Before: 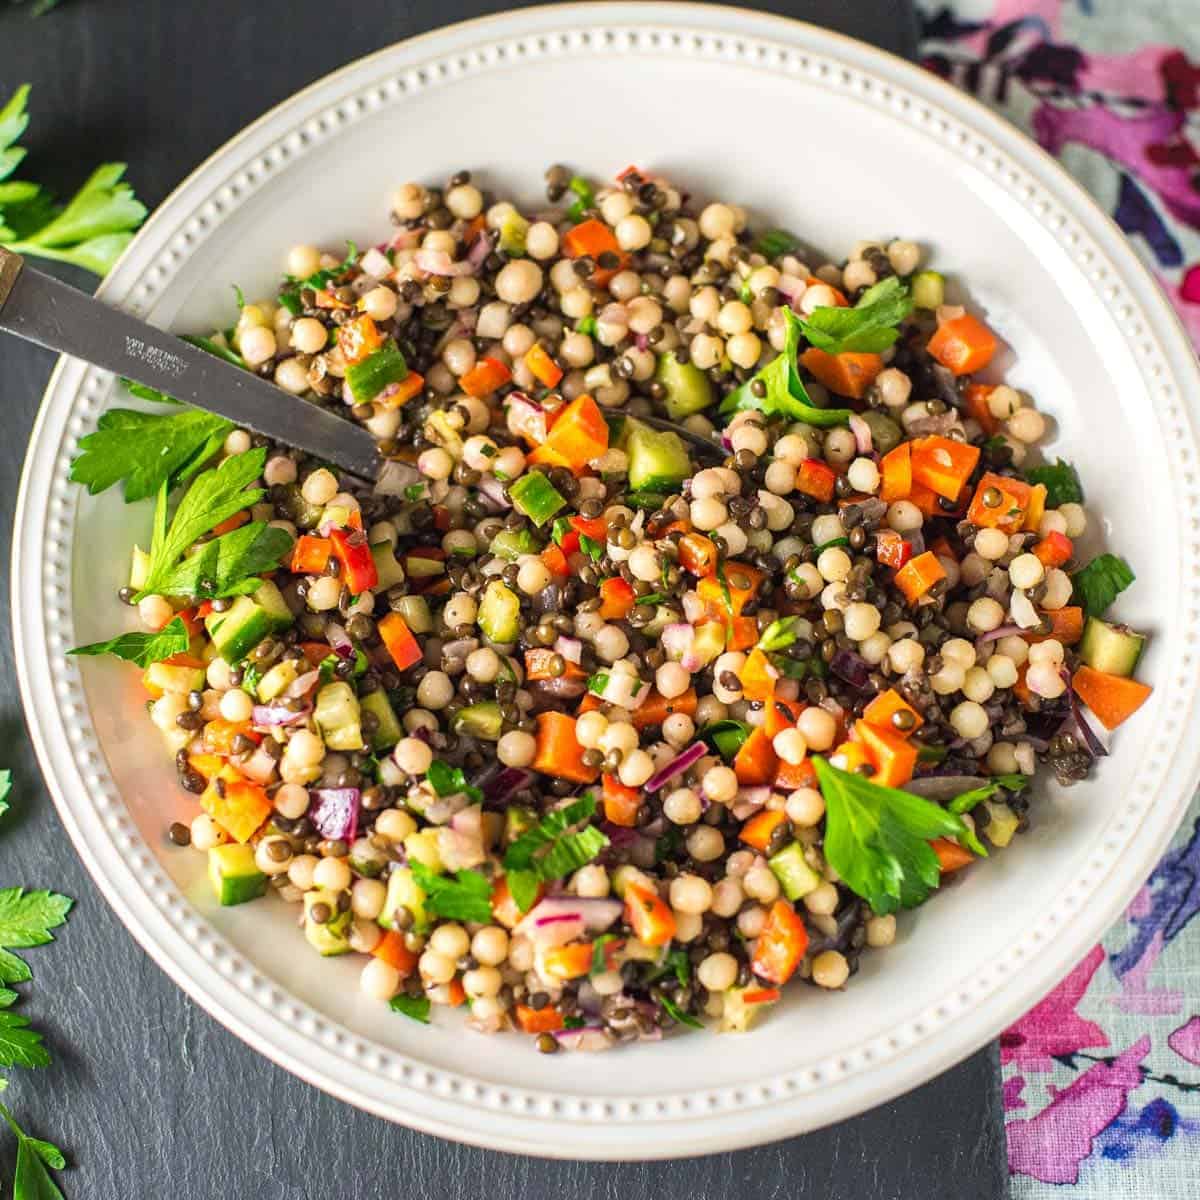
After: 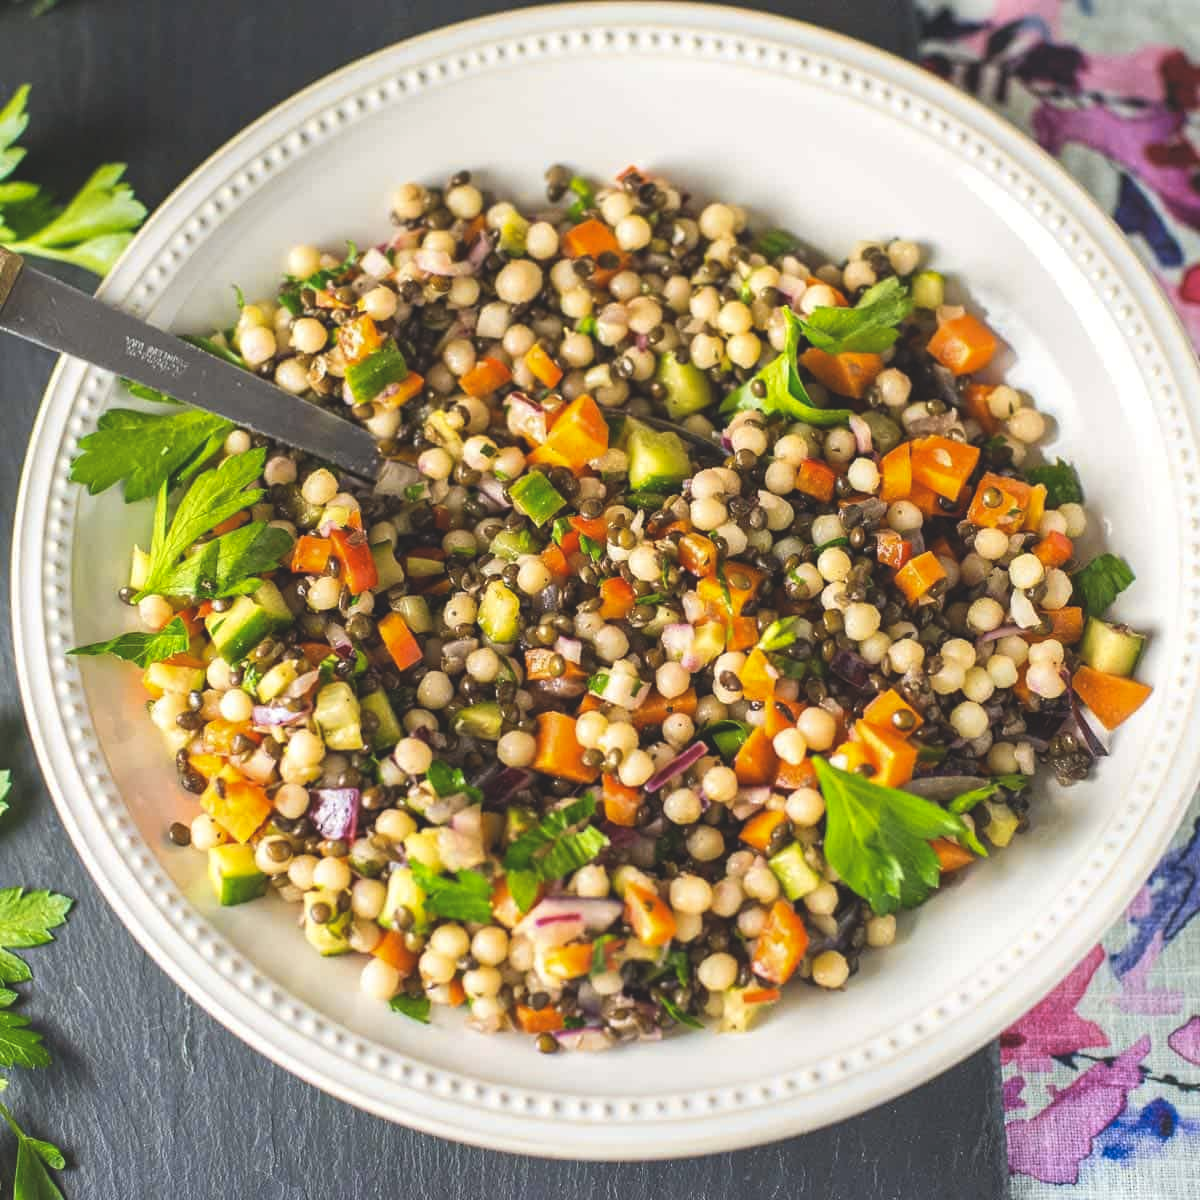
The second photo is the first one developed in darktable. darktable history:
color contrast: green-magenta contrast 0.8, blue-yellow contrast 1.1, unbound 0
exposure: black level correction -0.015, compensate highlight preservation false
